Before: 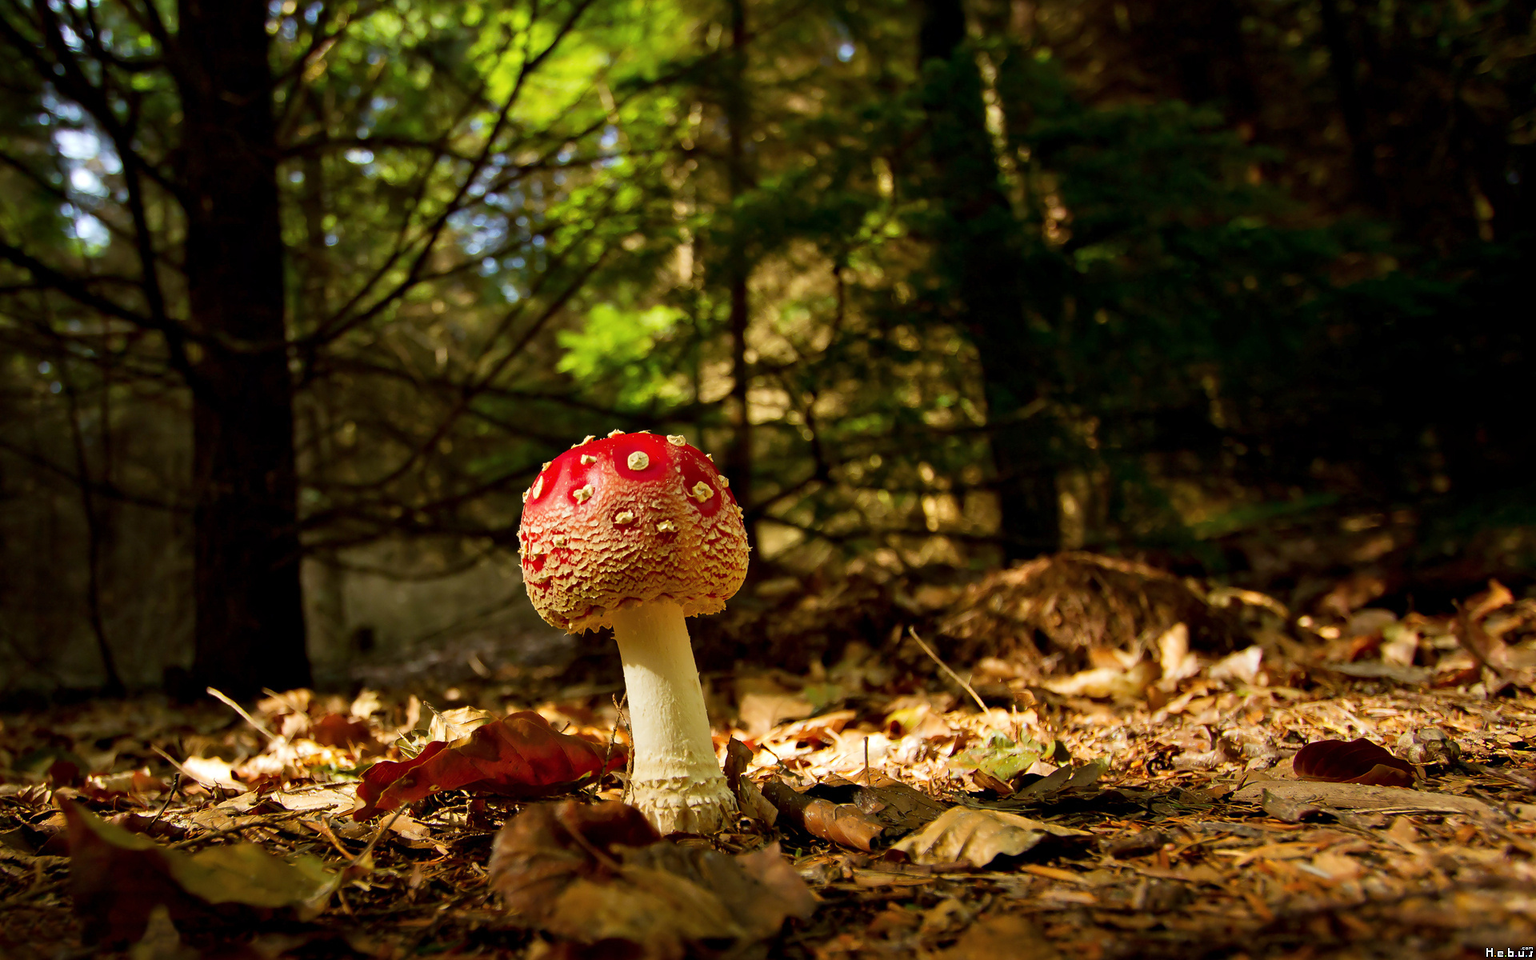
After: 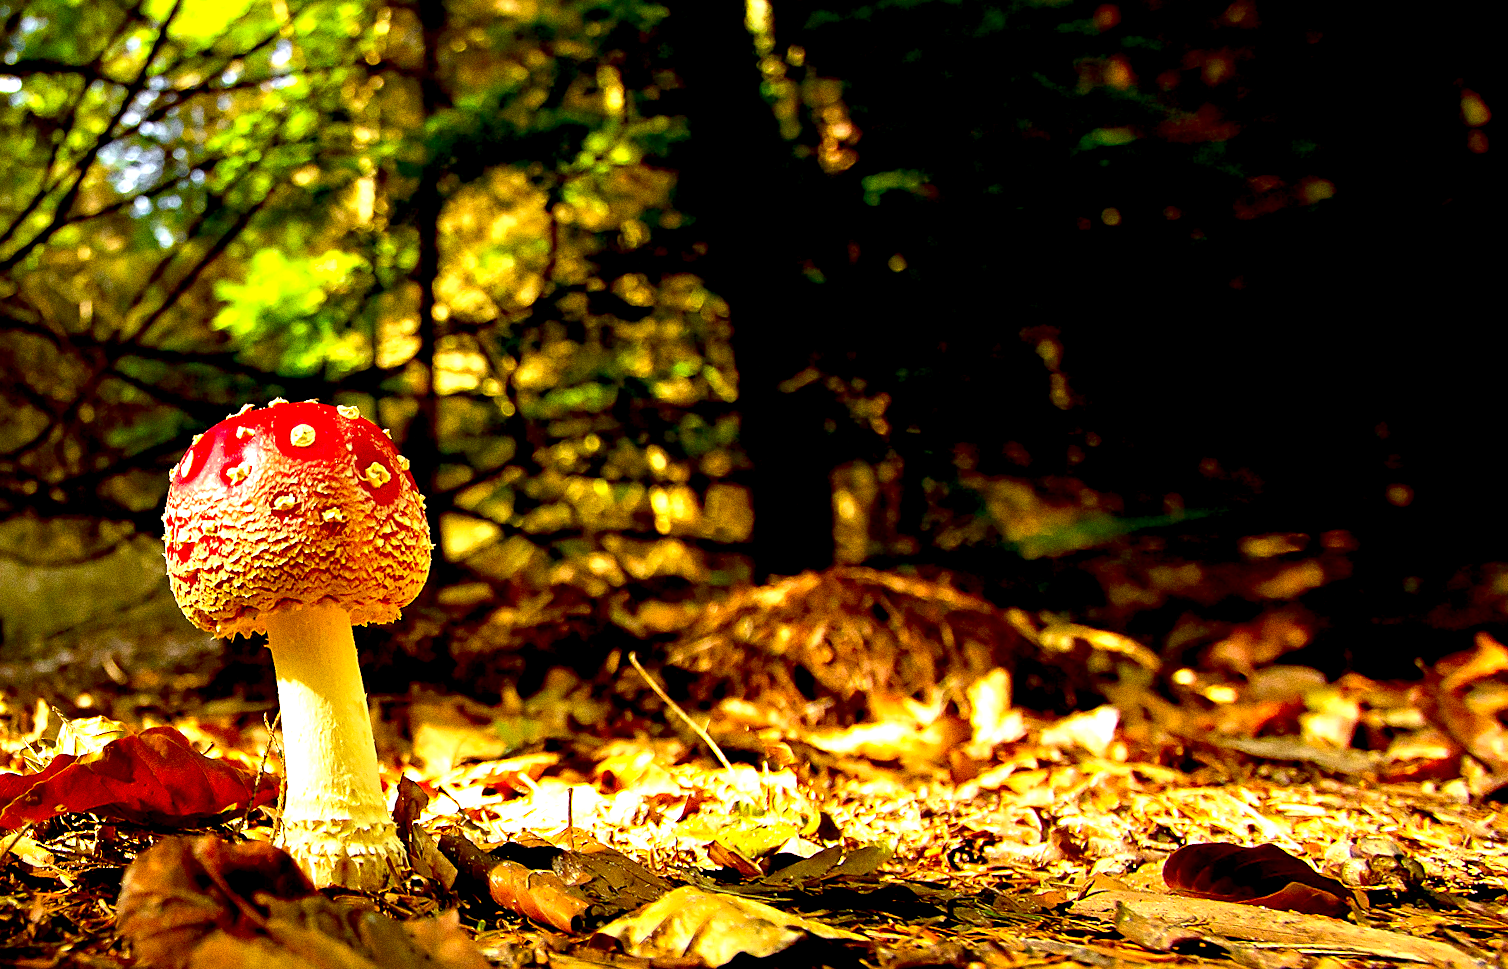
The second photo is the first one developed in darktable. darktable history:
grain: coarseness 0.09 ISO, strength 40%
crop and rotate: left 17.959%, top 5.771%, right 1.742%
exposure: black level correction 0.009, exposure 1.425 EV, compensate highlight preservation false
haze removal: compatibility mode true, adaptive false
rotate and perspective: rotation 1.69°, lens shift (vertical) -0.023, lens shift (horizontal) -0.291, crop left 0.025, crop right 0.988, crop top 0.092, crop bottom 0.842
color zones: curves: ch1 [(0.25, 0.61) (0.75, 0.248)]
sharpen: on, module defaults
